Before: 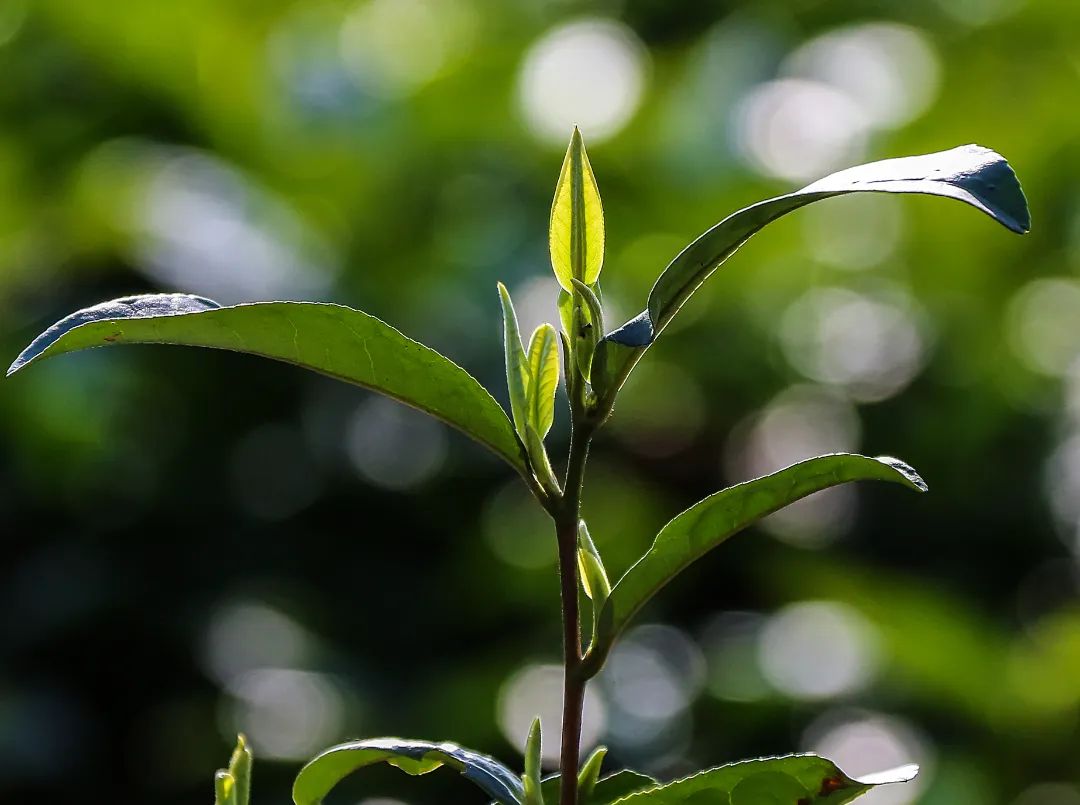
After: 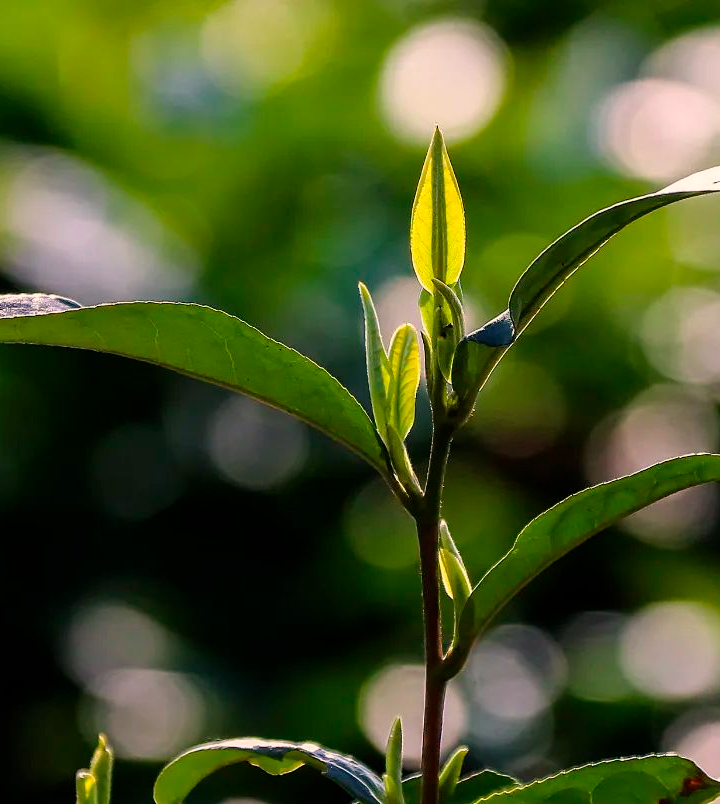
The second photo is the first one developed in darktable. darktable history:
crop and rotate: left 12.887%, right 20.44%
color correction: highlights a* 12, highlights b* 11.54
